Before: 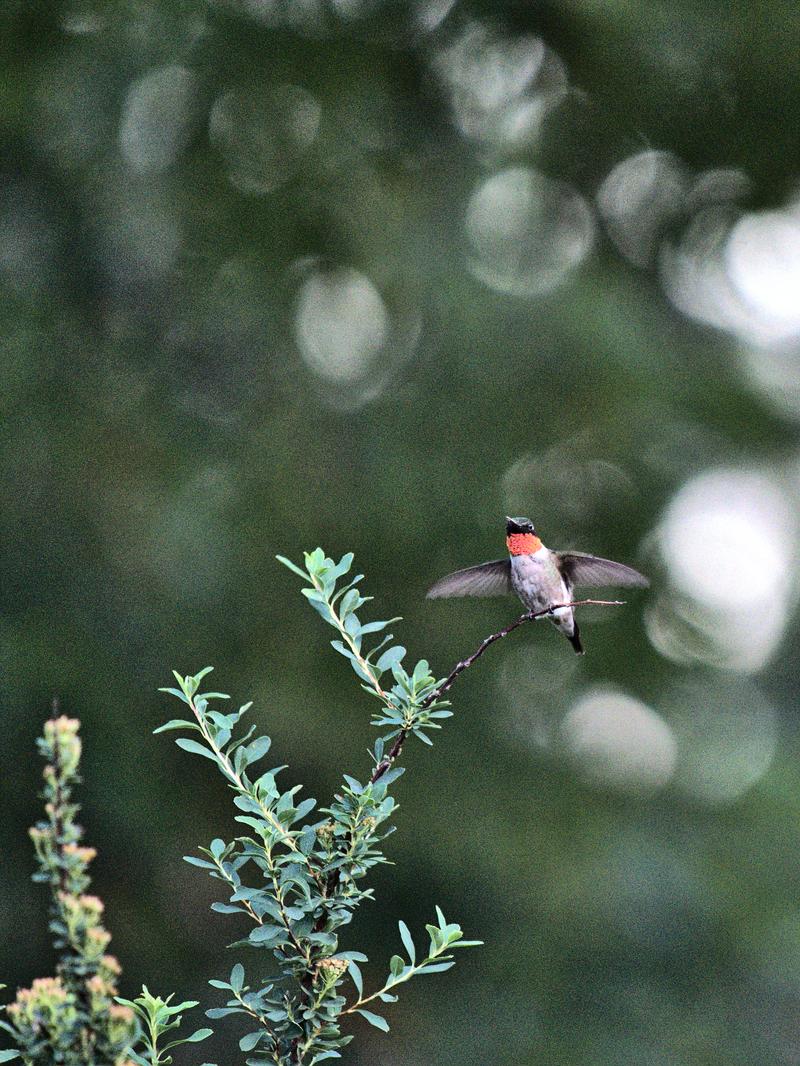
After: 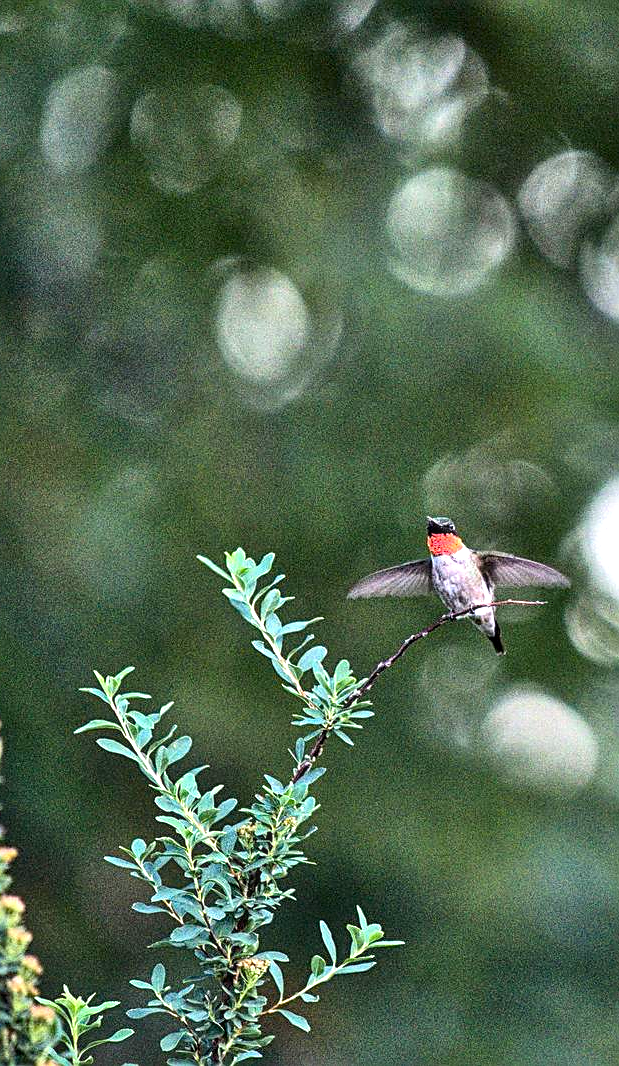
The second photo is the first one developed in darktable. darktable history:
local contrast: on, module defaults
sharpen: on, module defaults
exposure: black level correction 0.001, exposure 0.5 EV, compensate exposure bias true, compensate highlight preservation false
crop: left 9.88%, right 12.664%
color balance rgb: perceptual saturation grading › global saturation 20%, global vibrance 20%
